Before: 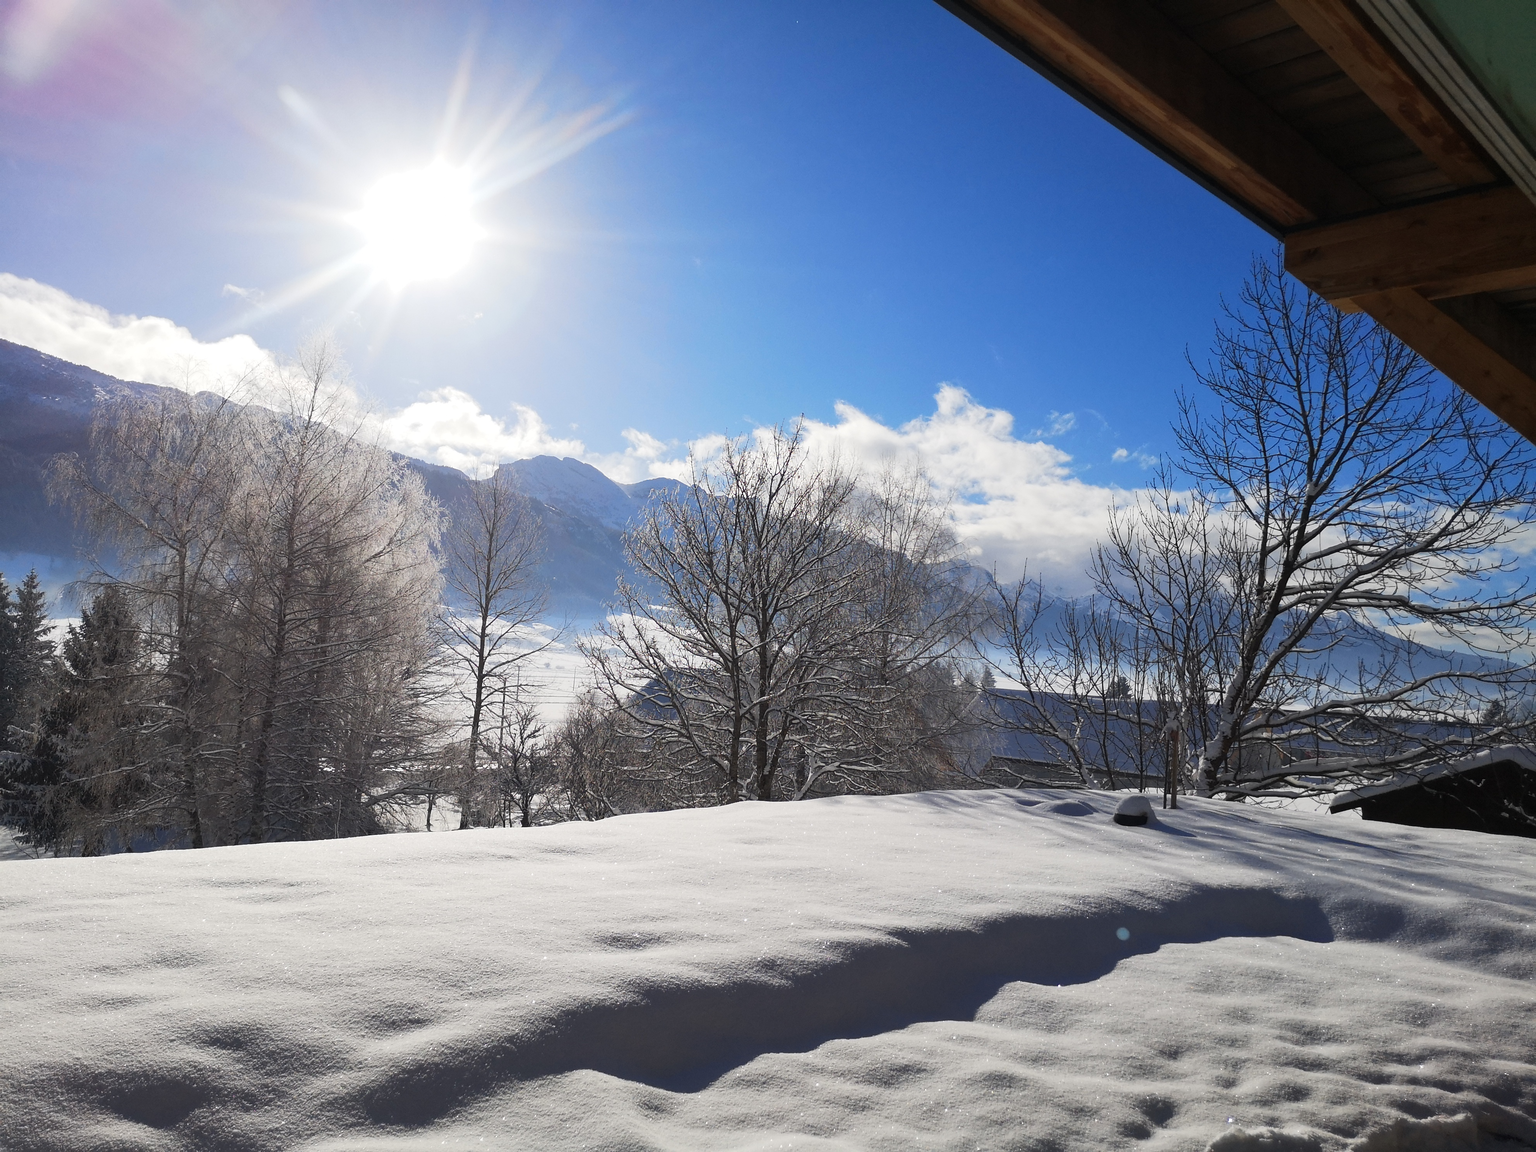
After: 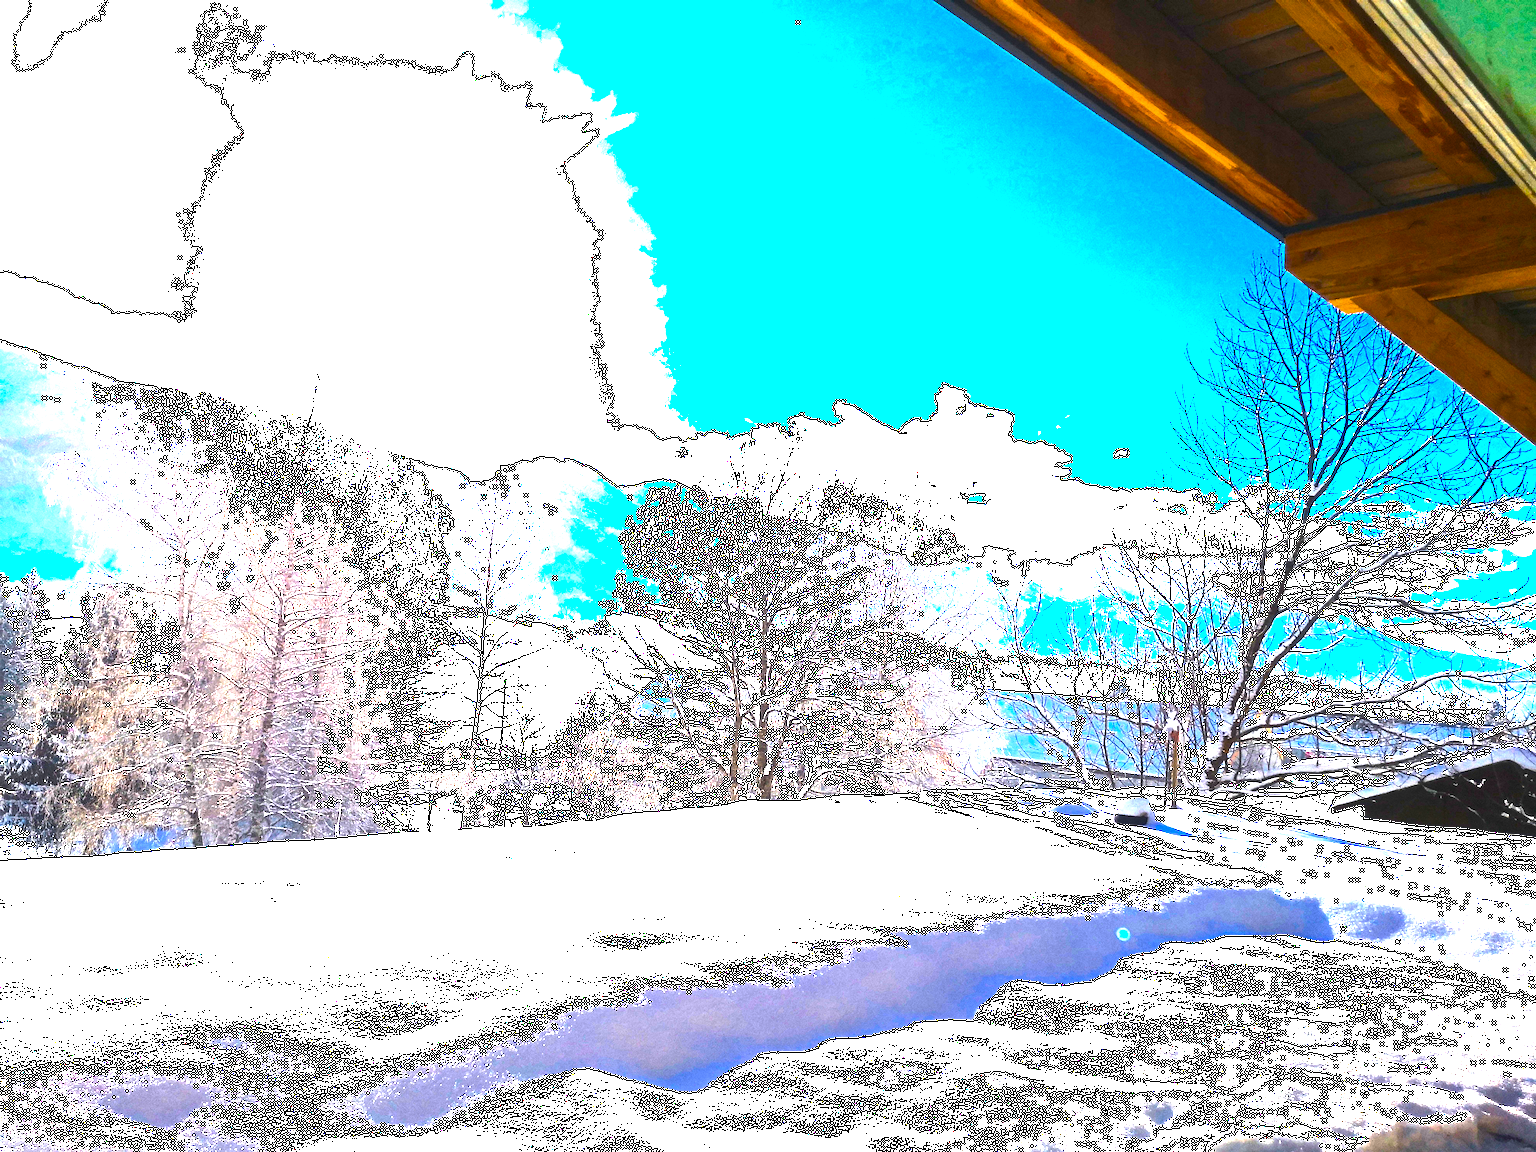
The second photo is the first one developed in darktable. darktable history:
exposure: black level correction 0, exposure 1.9 EV, compensate highlight preservation false
color balance rgb: linear chroma grading › global chroma 20%, perceptual saturation grading › global saturation 65%, perceptual saturation grading › highlights 60%, perceptual saturation grading › mid-tones 50%, perceptual saturation grading › shadows 50%, perceptual brilliance grading › global brilliance 30%, perceptual brilliance grading › highlights 50%, perceptual brilliance grading › mid-tones 50%, perceptual brilliance grading › shadows -22%, global vibrance 20%
